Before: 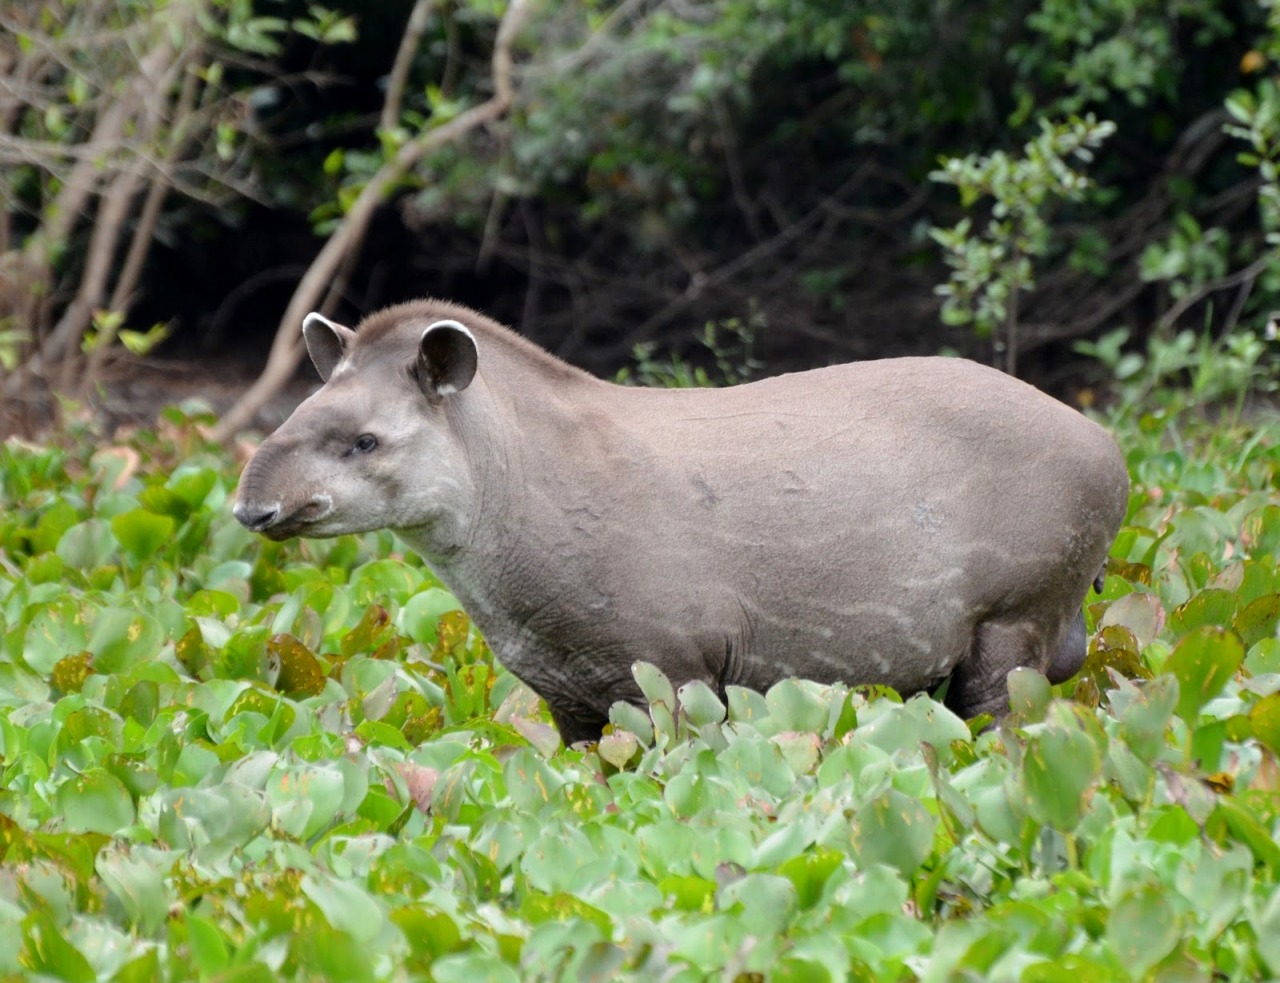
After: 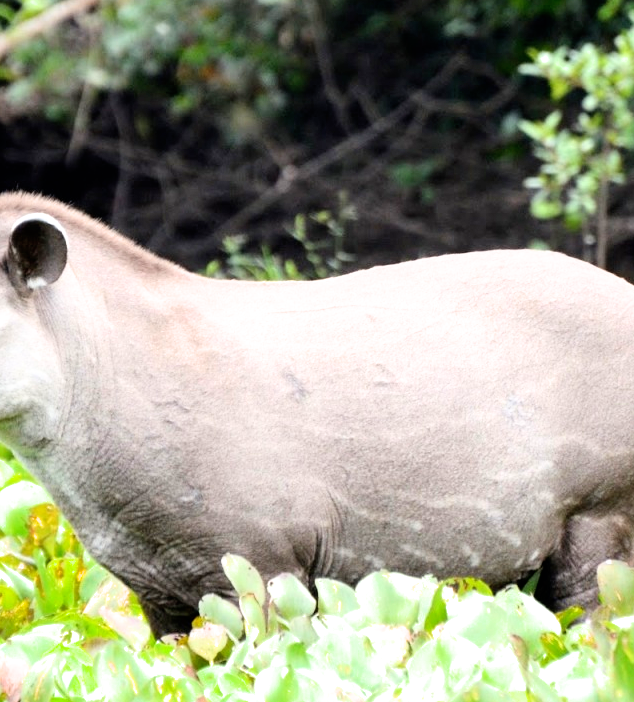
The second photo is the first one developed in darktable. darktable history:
exposure: black level correction 0, exposure 1.3 EV, compensate highlight preservation false
filmic rgb: black relative exposure -11.35 EV, white relative exposure 3.22 EV, hardness 6.76, color science v6 (2022)
crop: left 32.075%, top 10.976%, right 18.355%, bottom 17.596%
